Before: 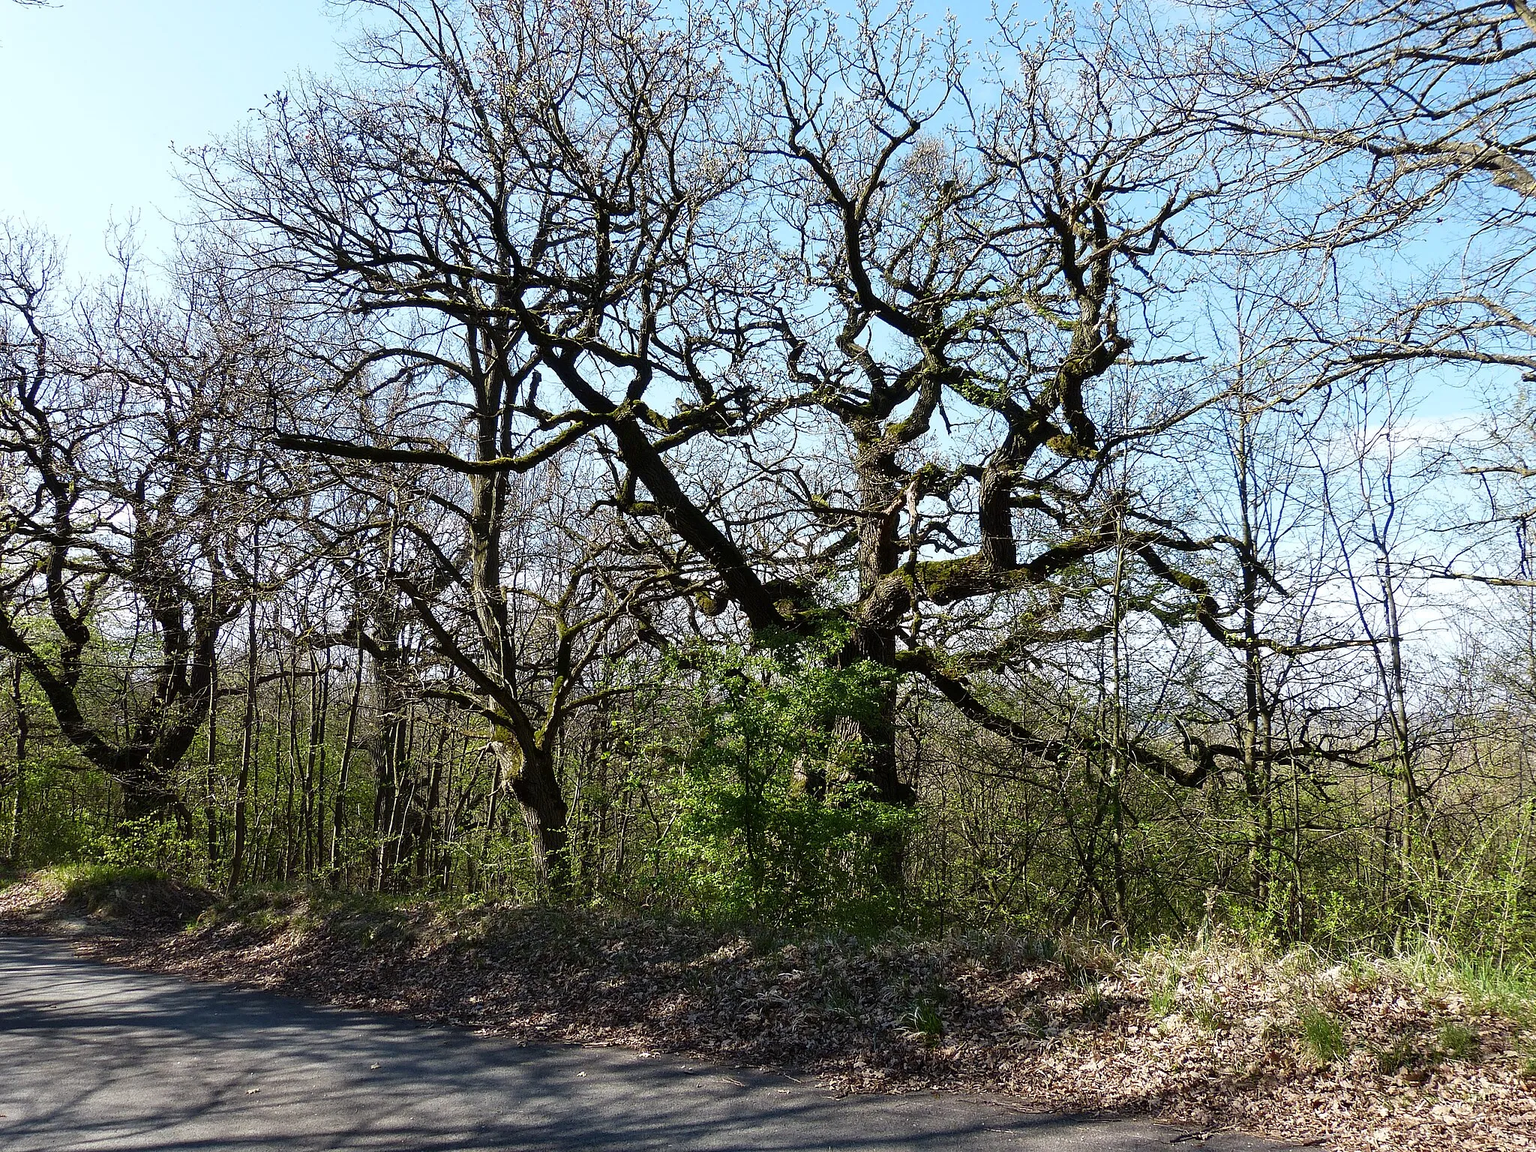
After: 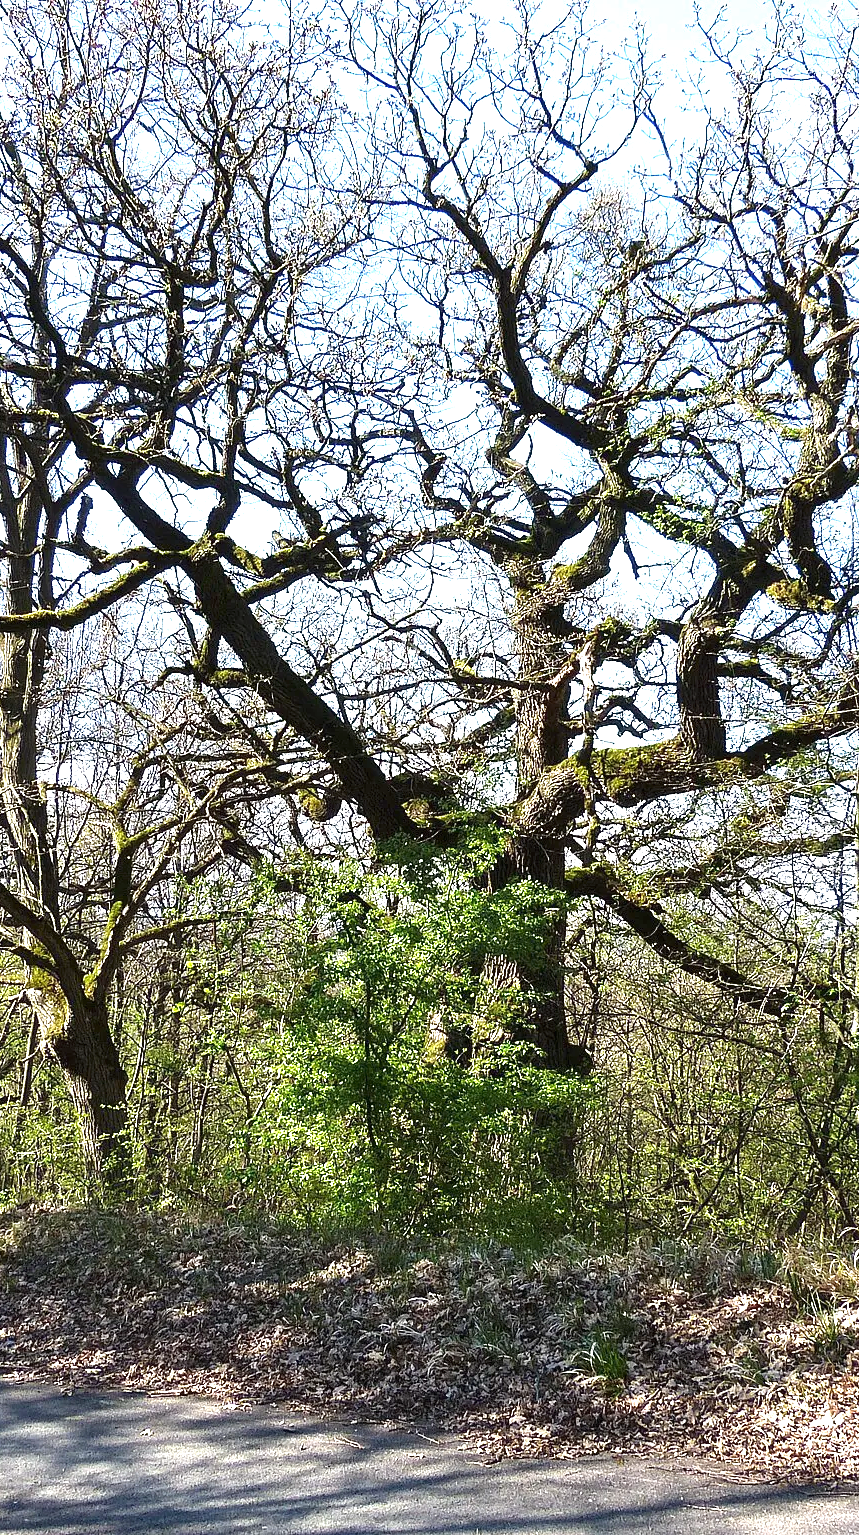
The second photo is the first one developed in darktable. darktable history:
exposure: black level correction 0, exposure 1.446 EV, compensate highlight preservation false
color zones: curves: ch1 [(0.077, 0.436) (0.25, 0.5) (0.75, 0.5)]
crop: left 30.761%, right 27.248%
